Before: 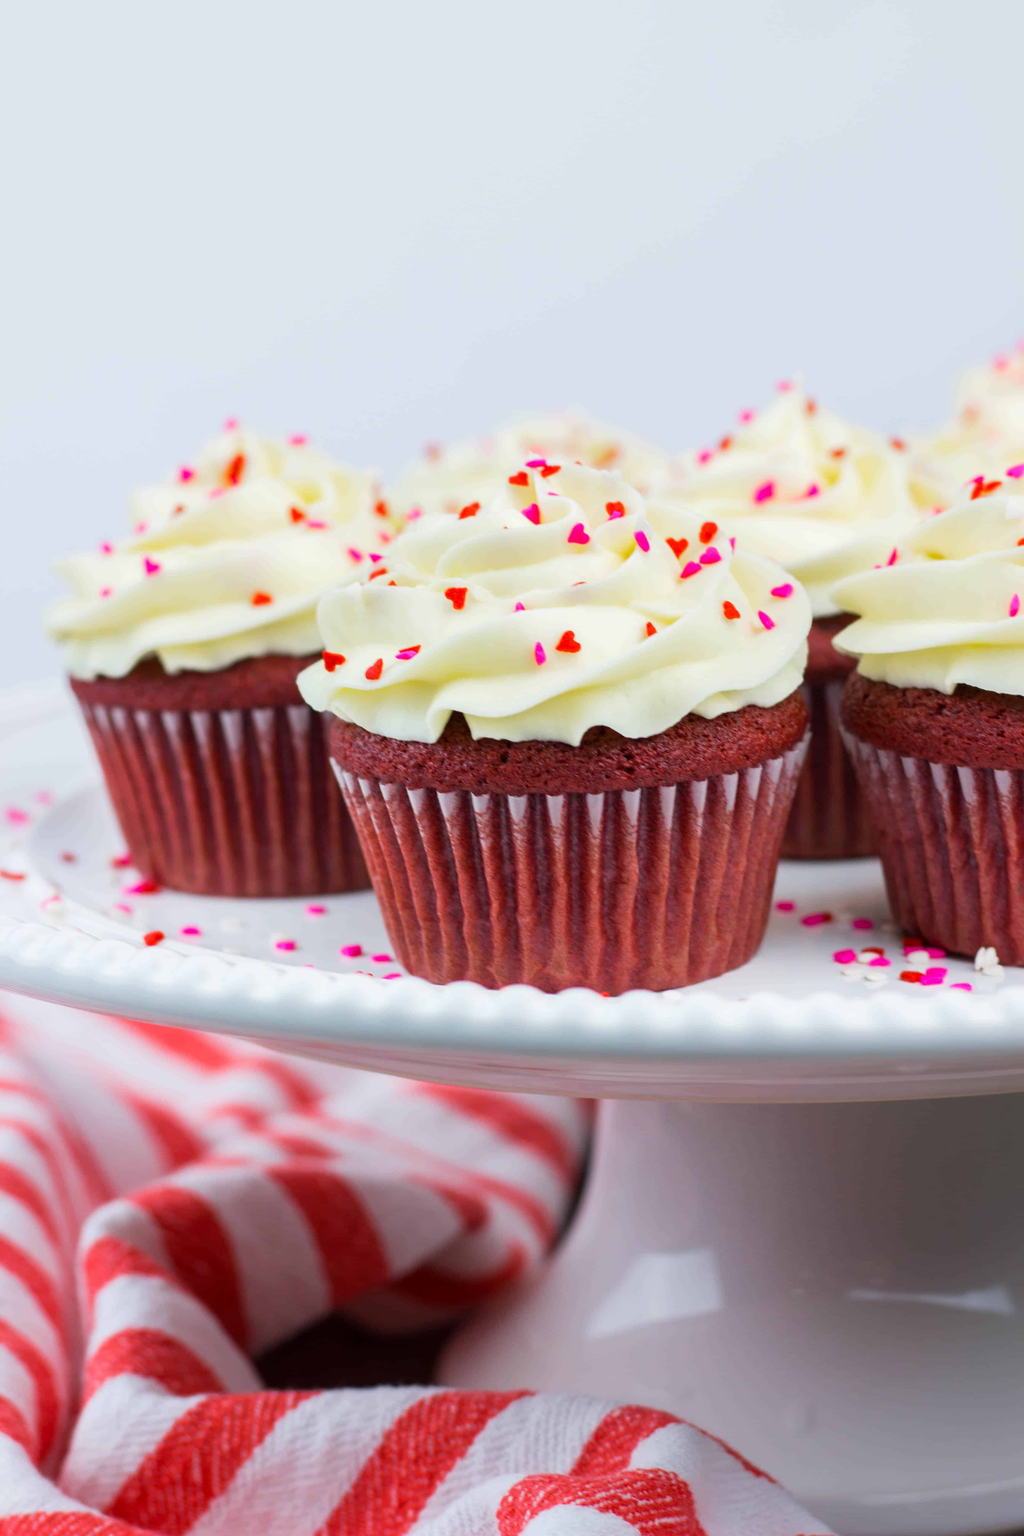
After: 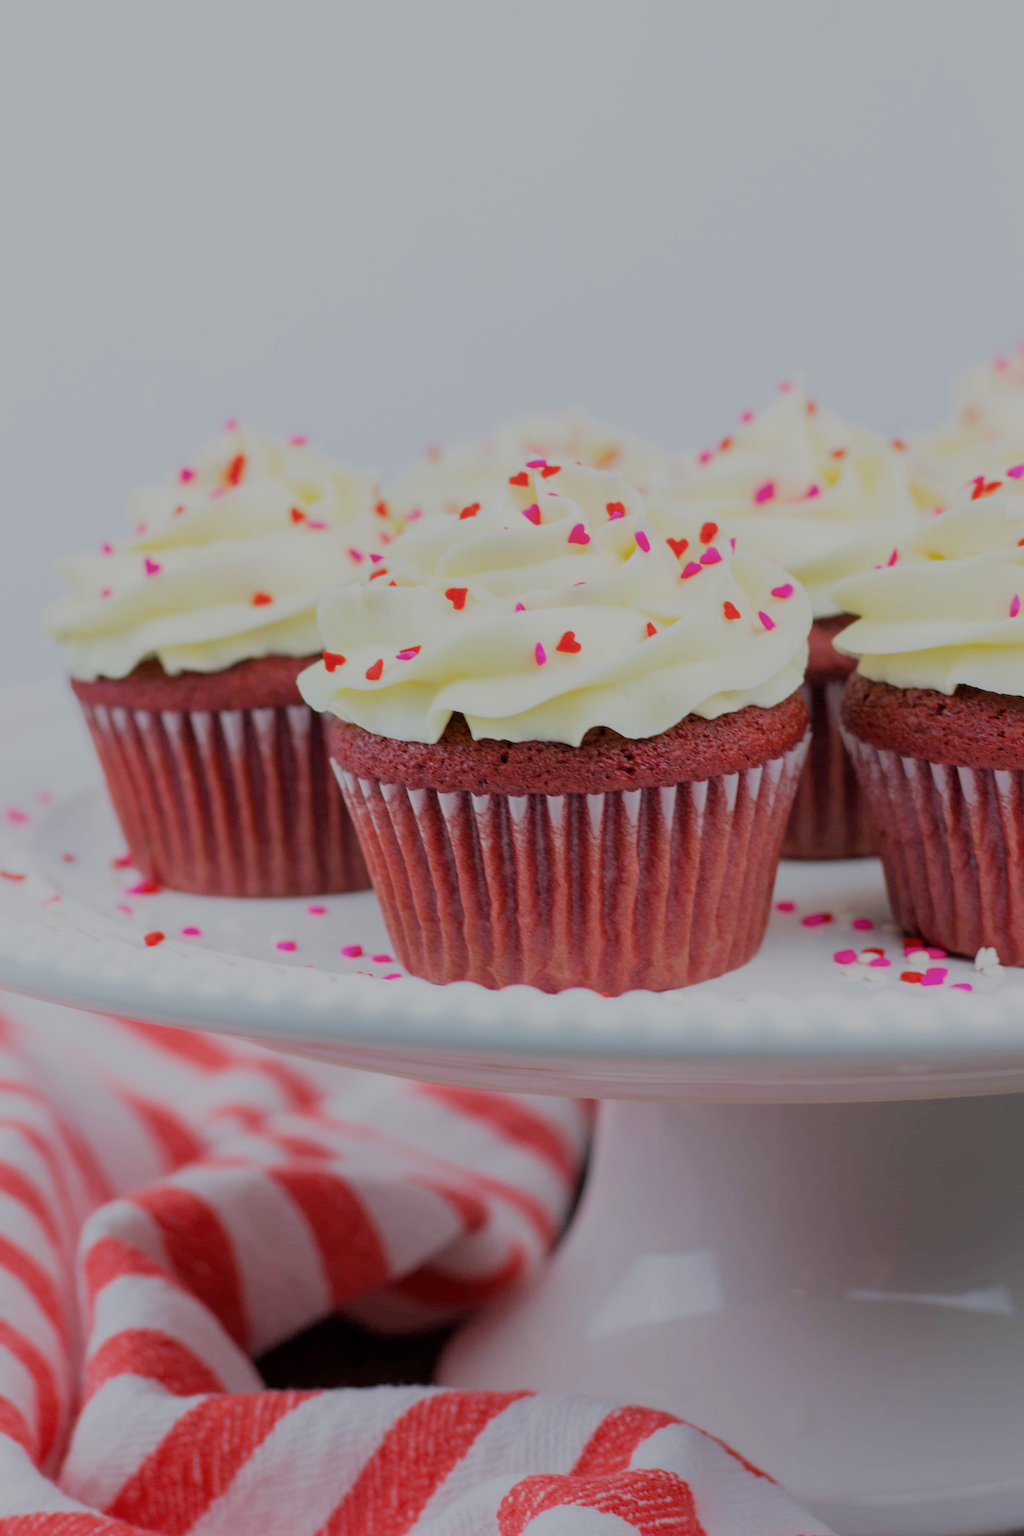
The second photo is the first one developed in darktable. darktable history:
filmic rgb: middle gray luminance 2.58%, black relative exposure -9.9 EV, white relative exposure 6.99 EV, dynamic range scaling 9.95%, target black luminance 0%, hardness 3.17, latitude 43.47%, contrast 0.684, highlights saturation mix 4.94%, shadows ↔ highlights balance 13.55%
